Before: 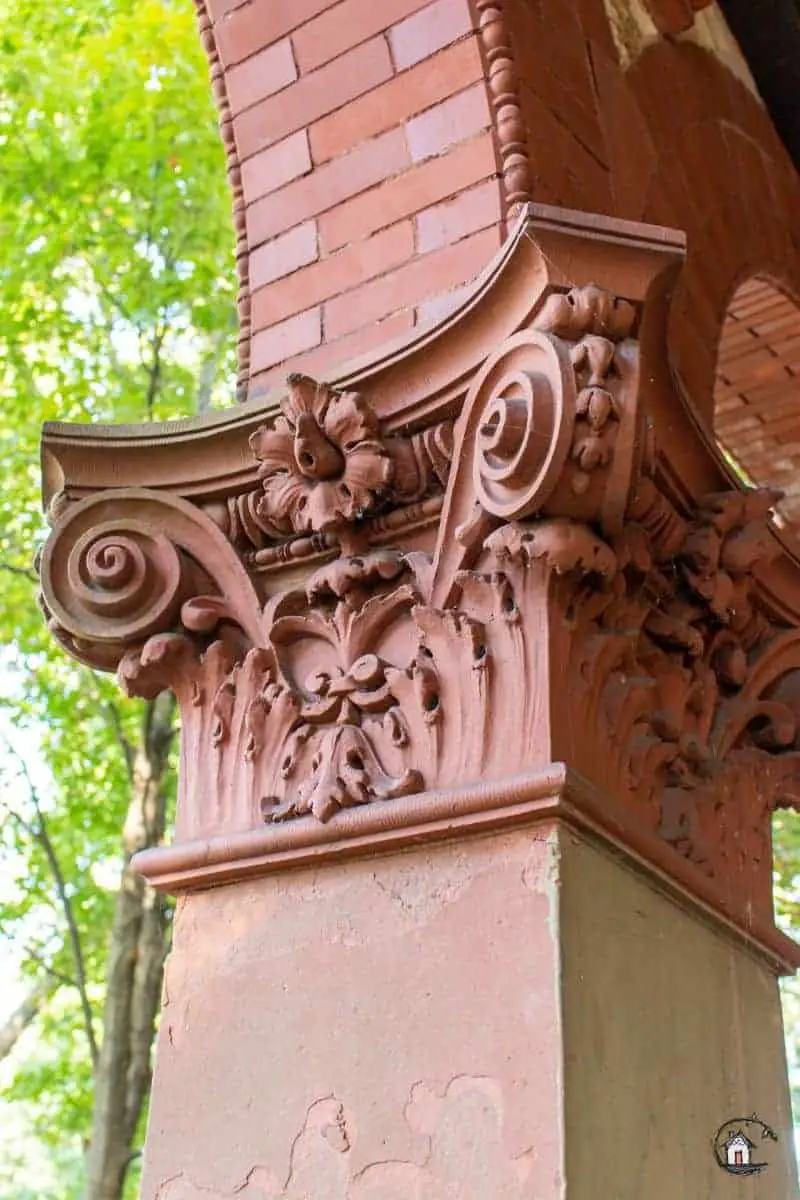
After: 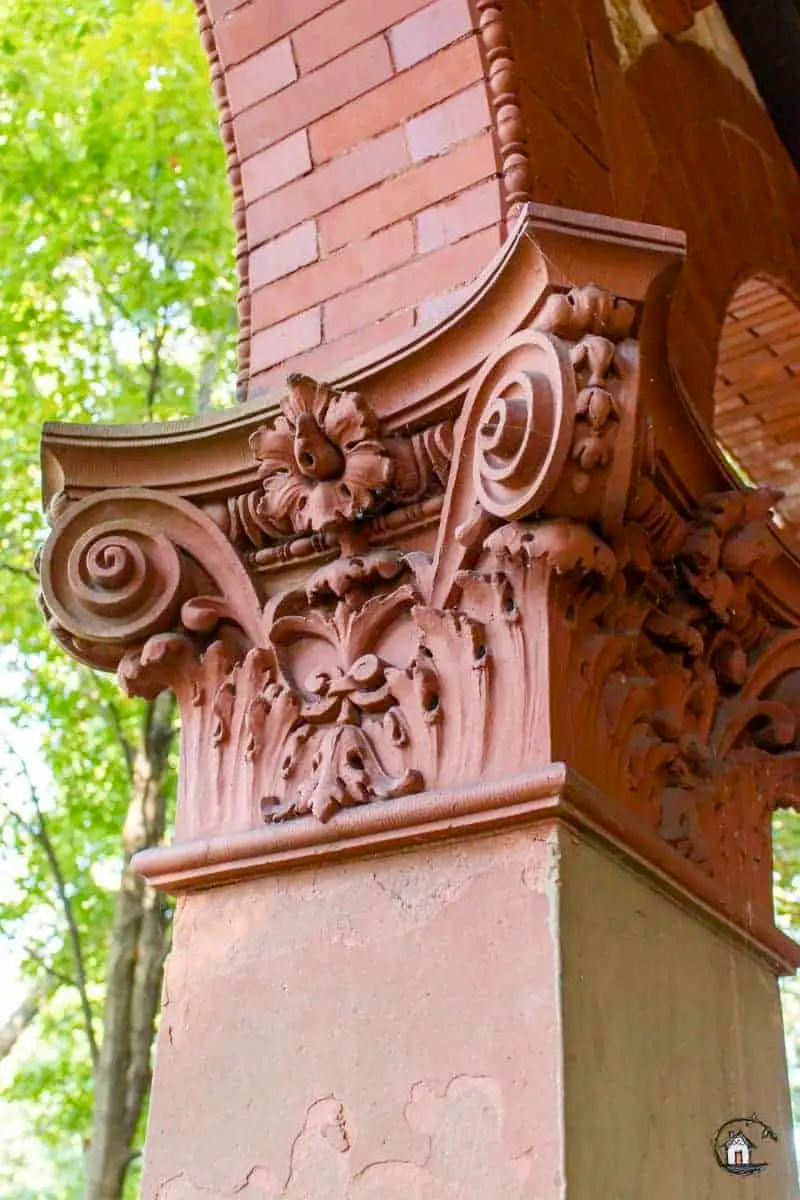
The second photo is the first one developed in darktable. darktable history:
color balance rgb: perceptual saturation grading › global saturation 9.488%, perceptual saturation grading › highlights -13.65%, perceptual saturation grading › mid-tones 14.374%, perceptual saturation grading › shadows 22.992%
